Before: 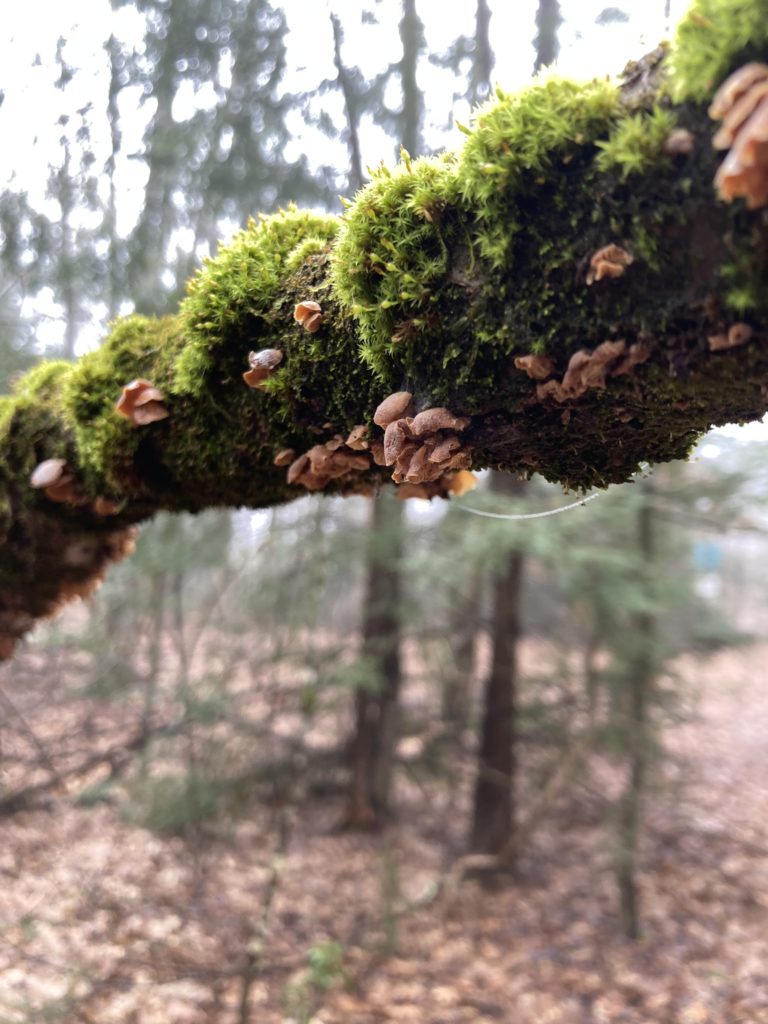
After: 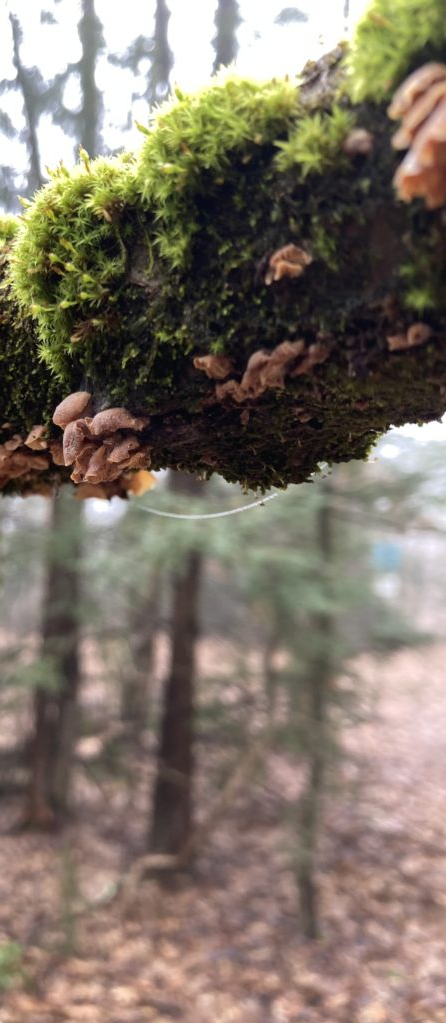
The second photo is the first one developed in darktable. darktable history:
crop: left 41.848%
